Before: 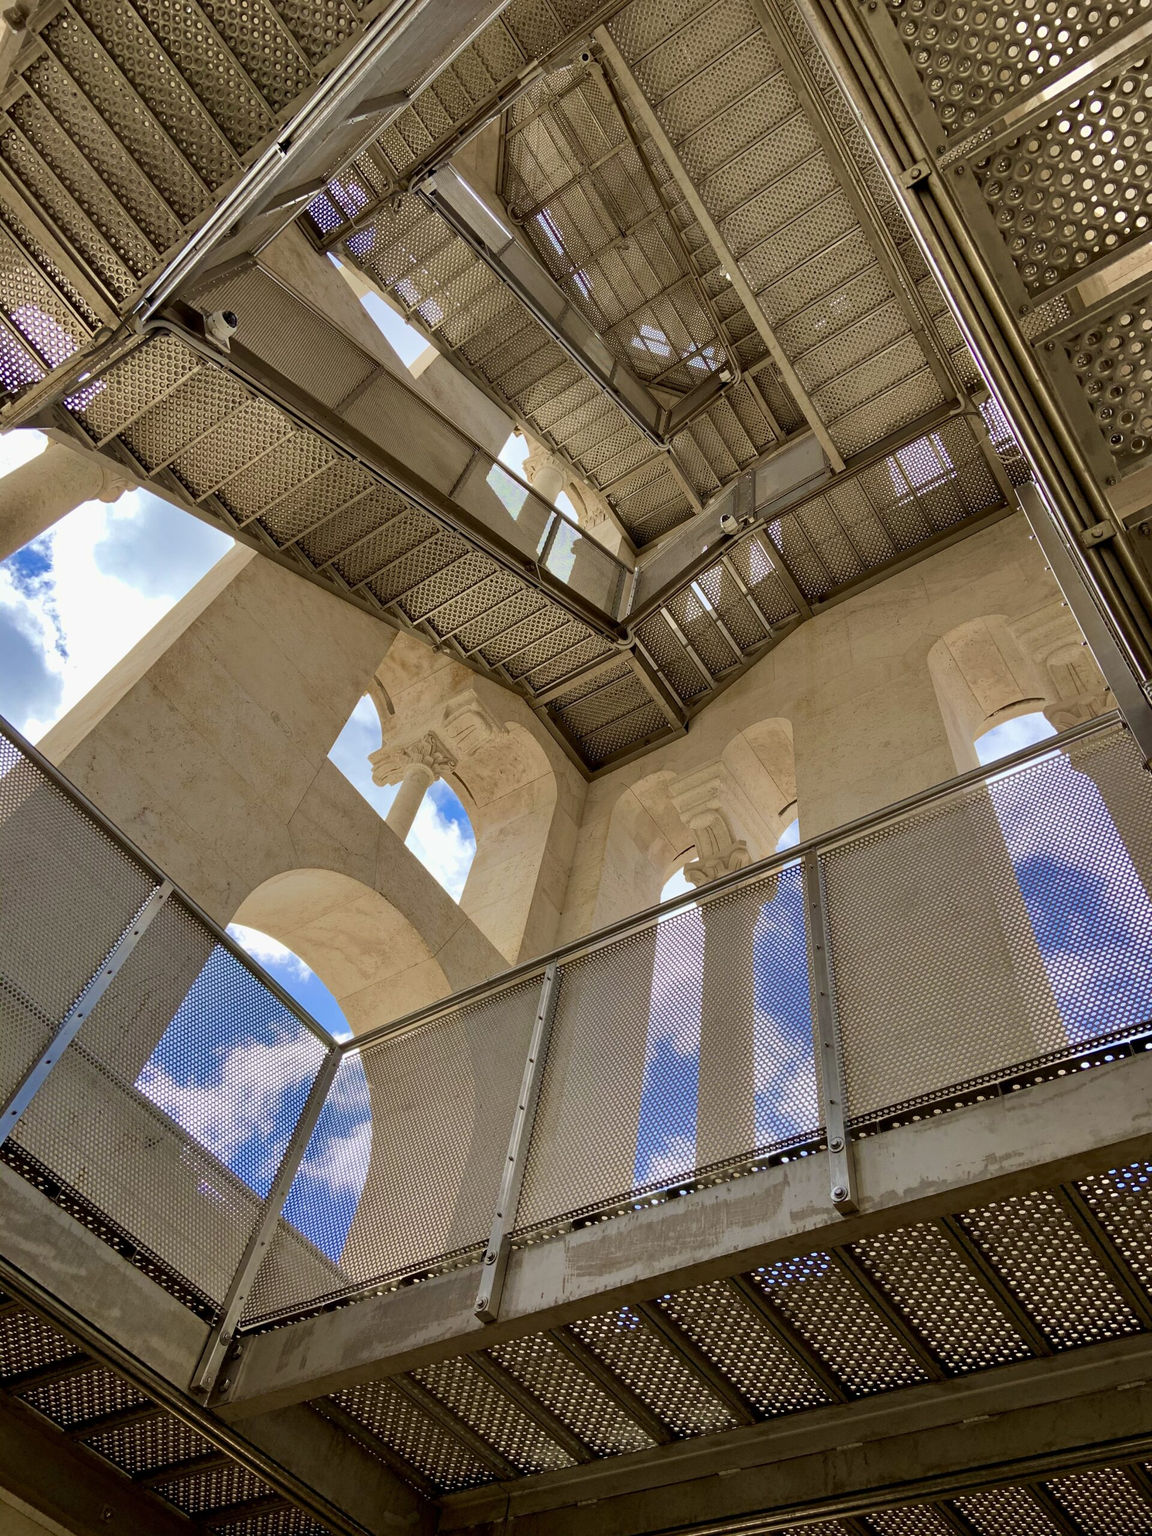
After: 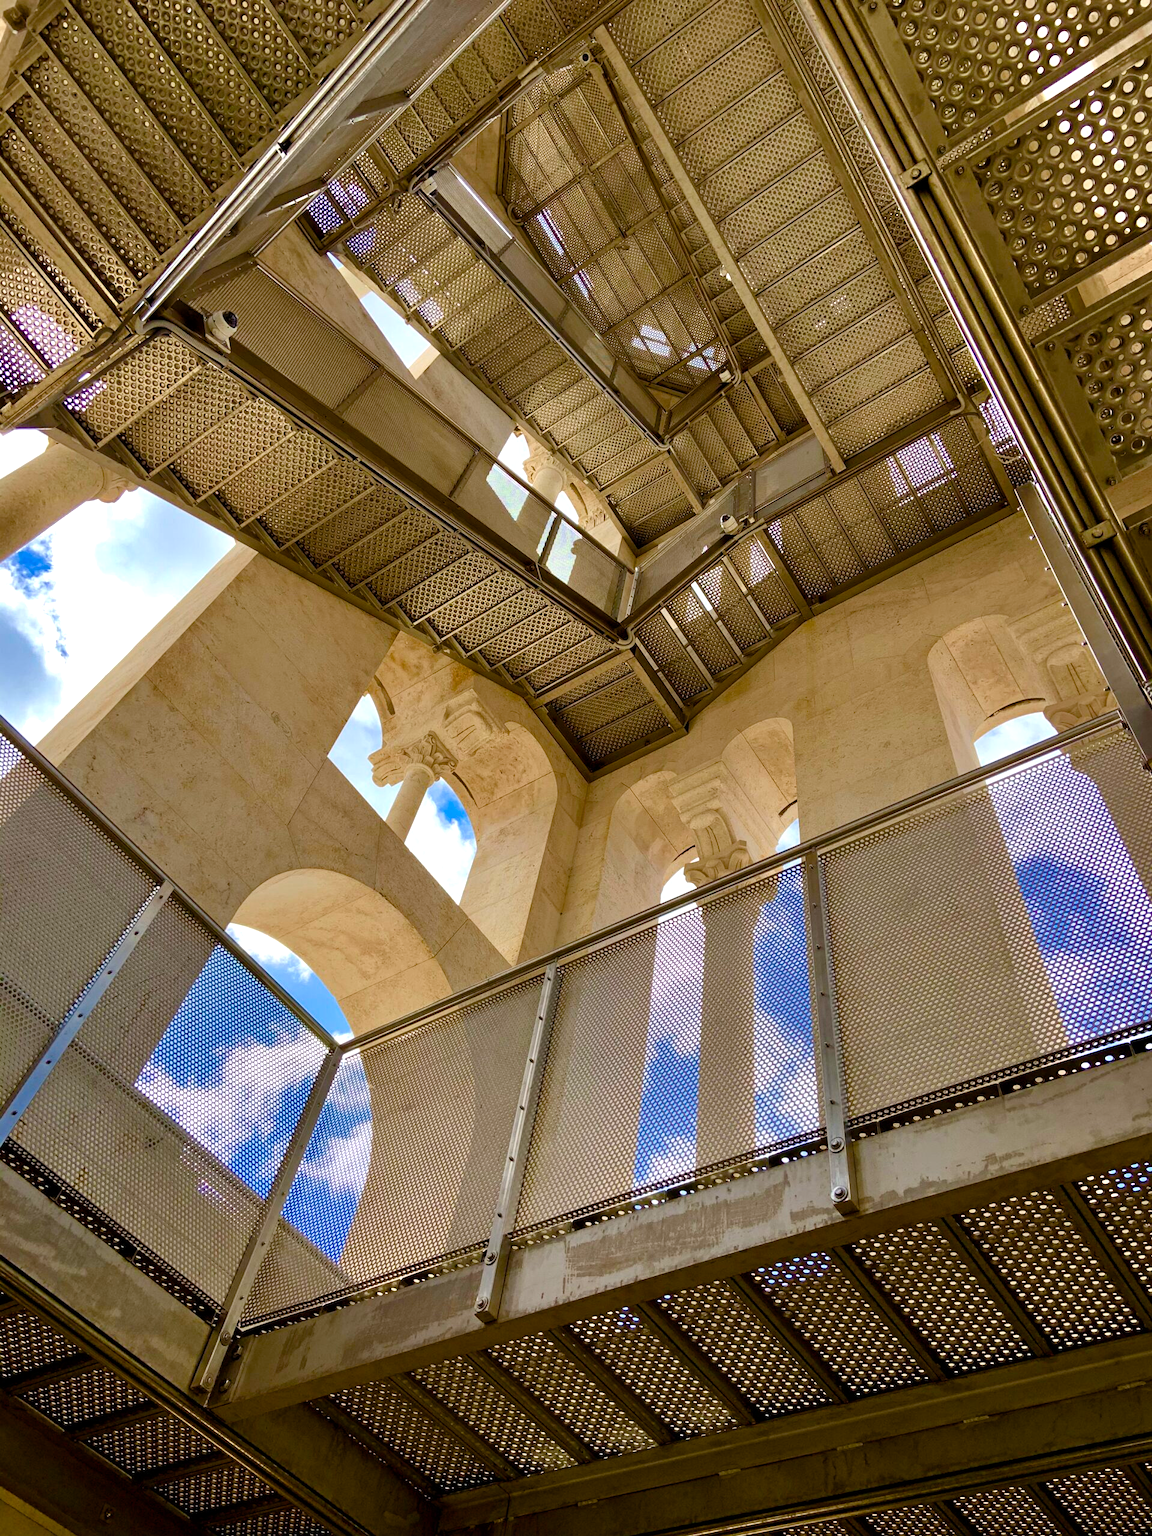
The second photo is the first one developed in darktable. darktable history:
color balance rgb: perceptual saturation grading › global saturation 20%, perceptual saturation grading › highlights -24.876%, perceptual saturation grading › shadows 49.392%, perceptual brilliance grading › highlights 11.472%
